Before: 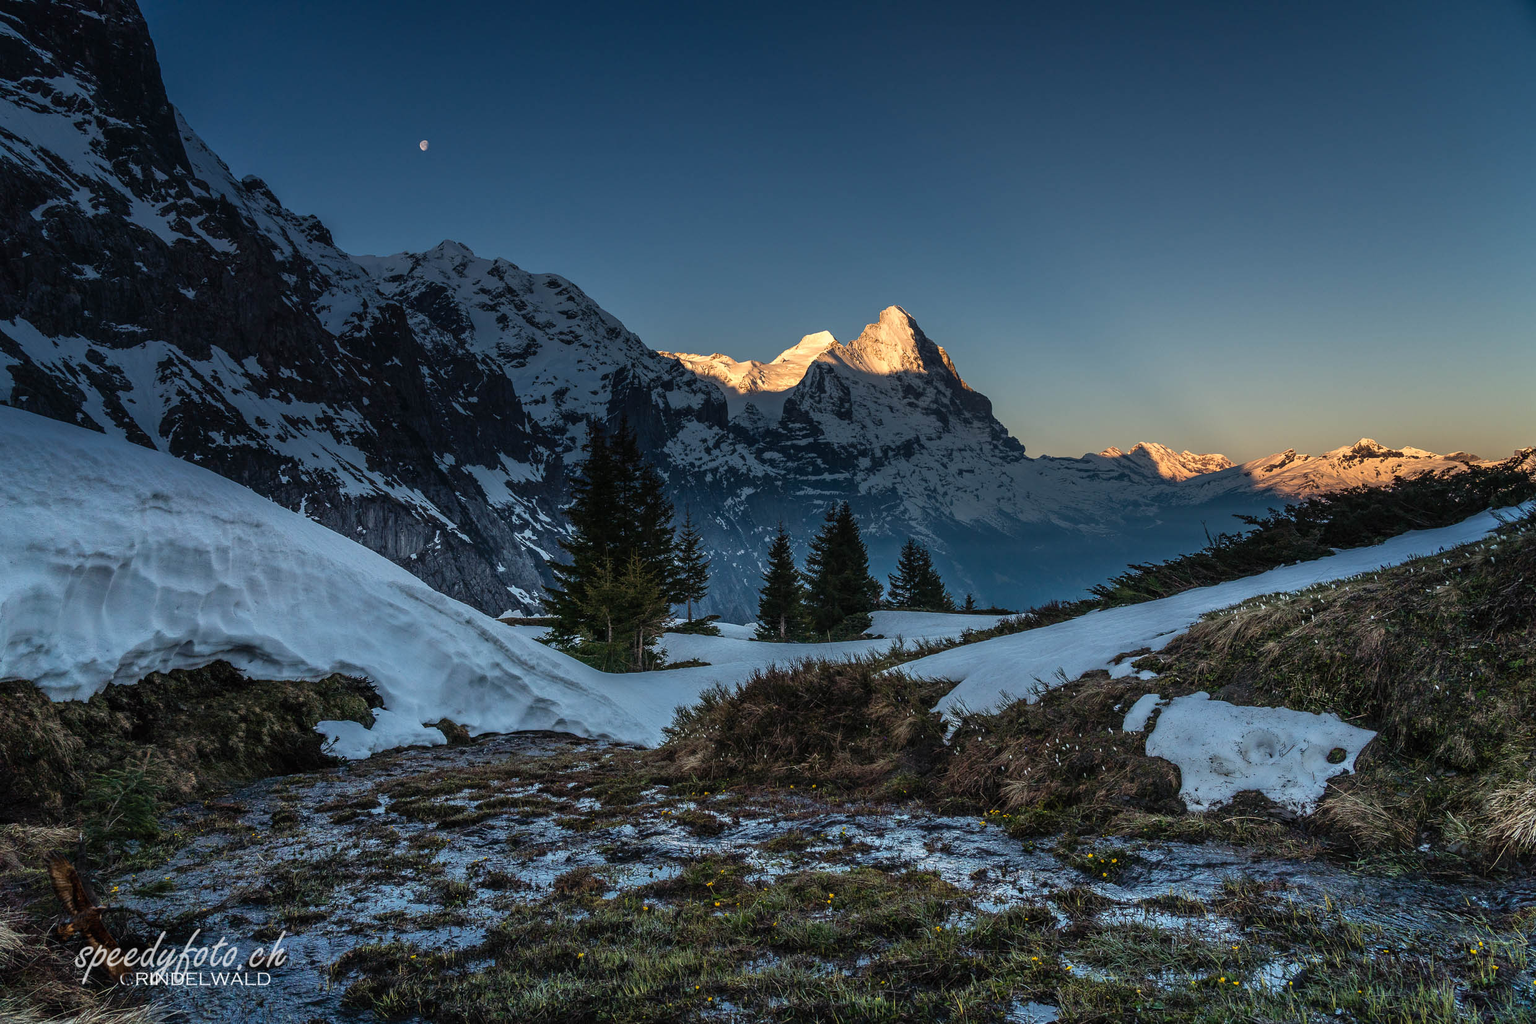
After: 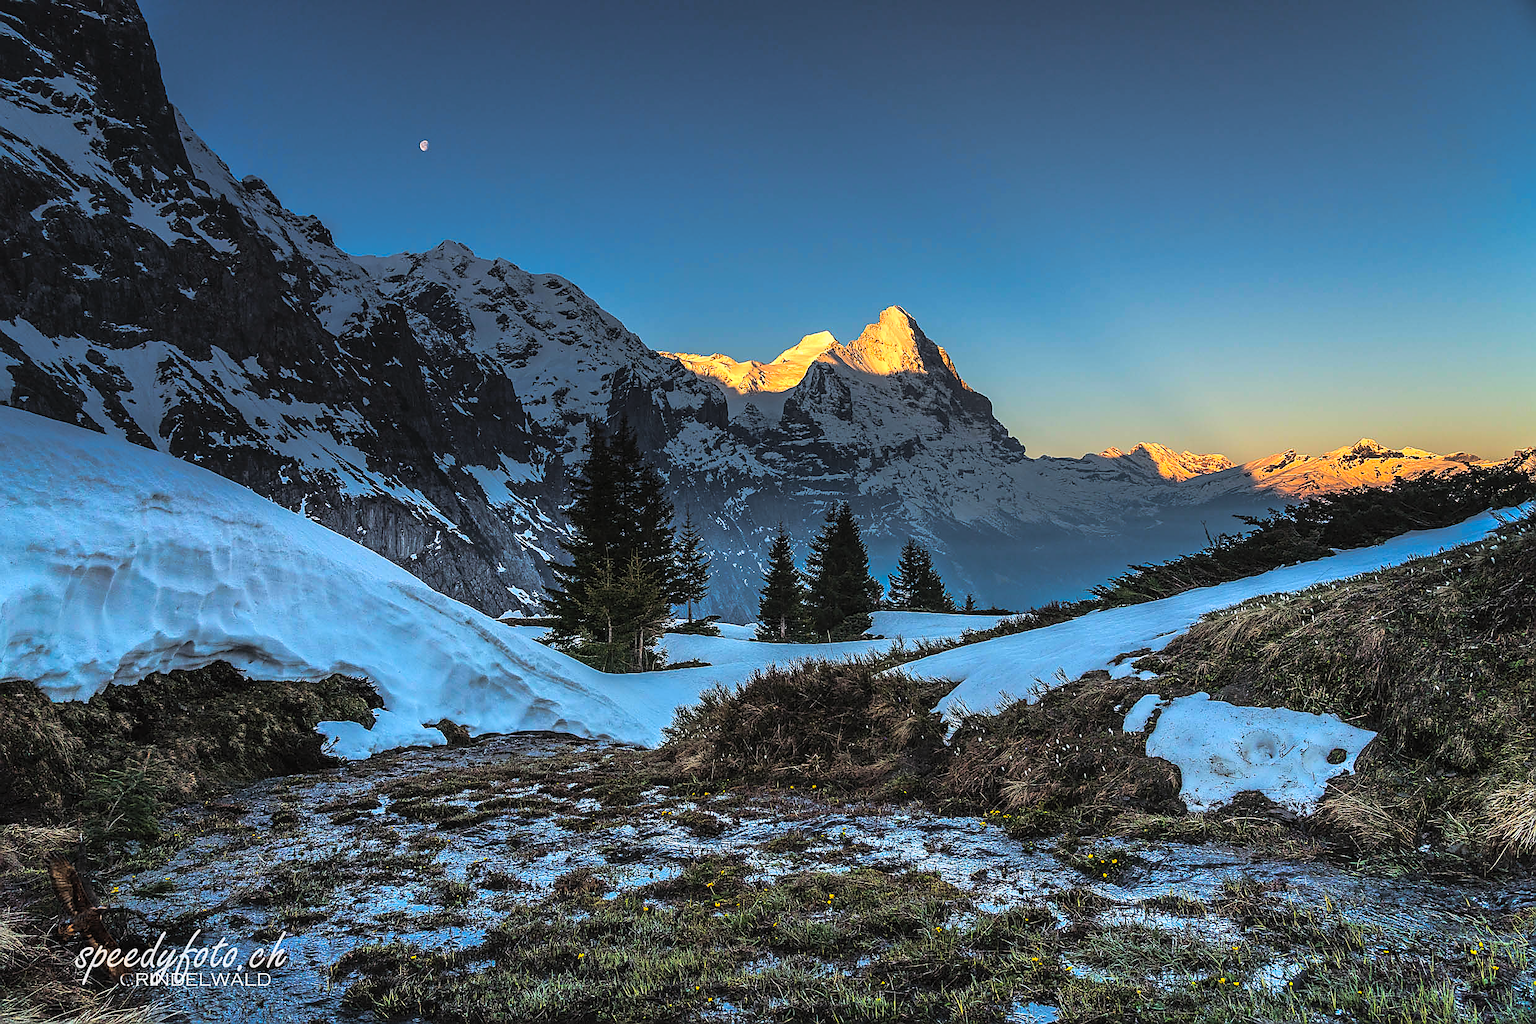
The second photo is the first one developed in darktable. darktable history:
split-toning: shadows › hue 36°, shadows › saturation 0.05, highlights › hue 10.8°, highlights › saturation 0.15, compress 40%
sharpen: radius 1.4, amount 1.25, threshold 0.7
contrast brightness saturation: contrast 0.2, brightness 0.2, saturation 0.8
